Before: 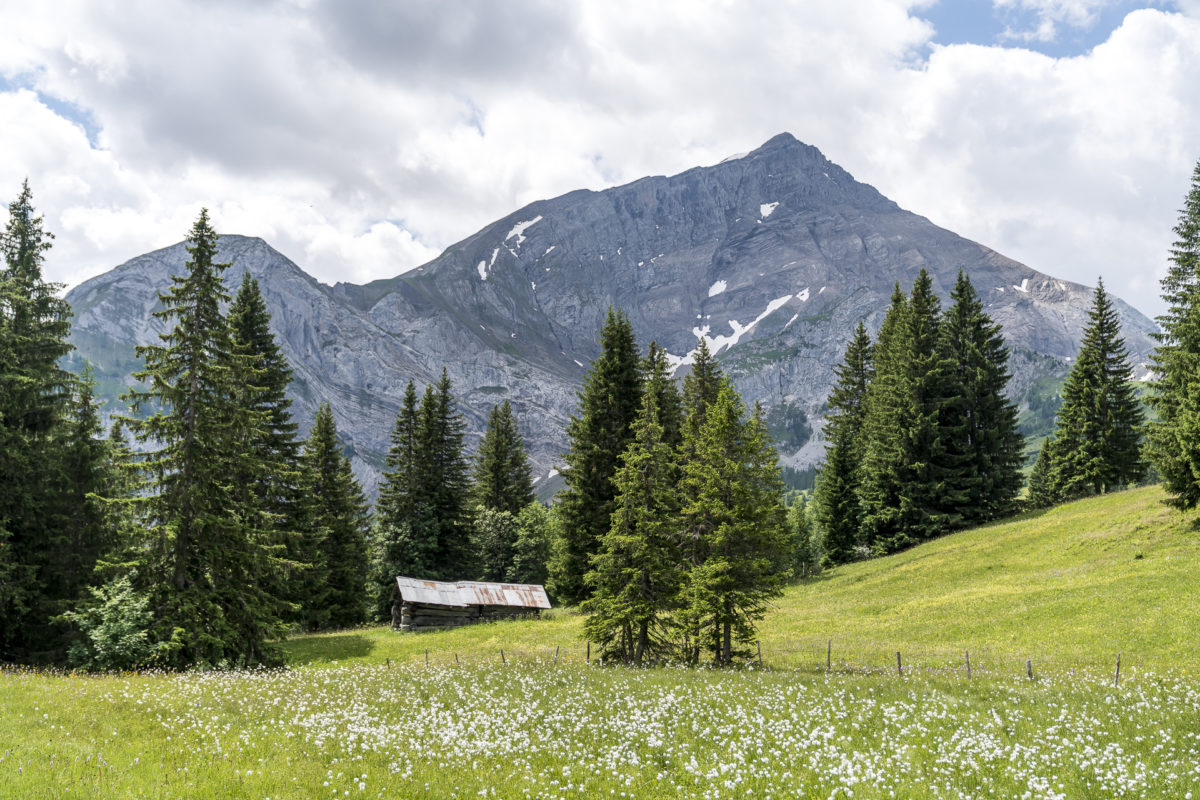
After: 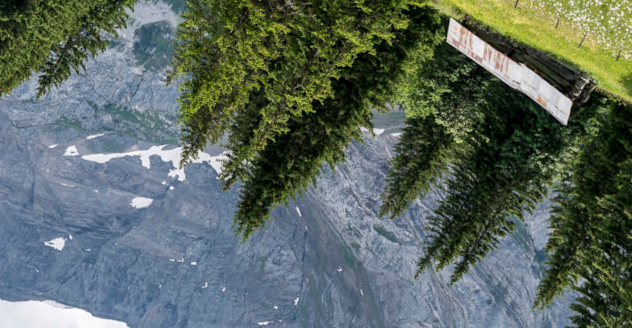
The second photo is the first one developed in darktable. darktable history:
crop and rotate: angle 148.34°, left 9.128%, top 15.585%, right 4.567%, bottom 17.179%
